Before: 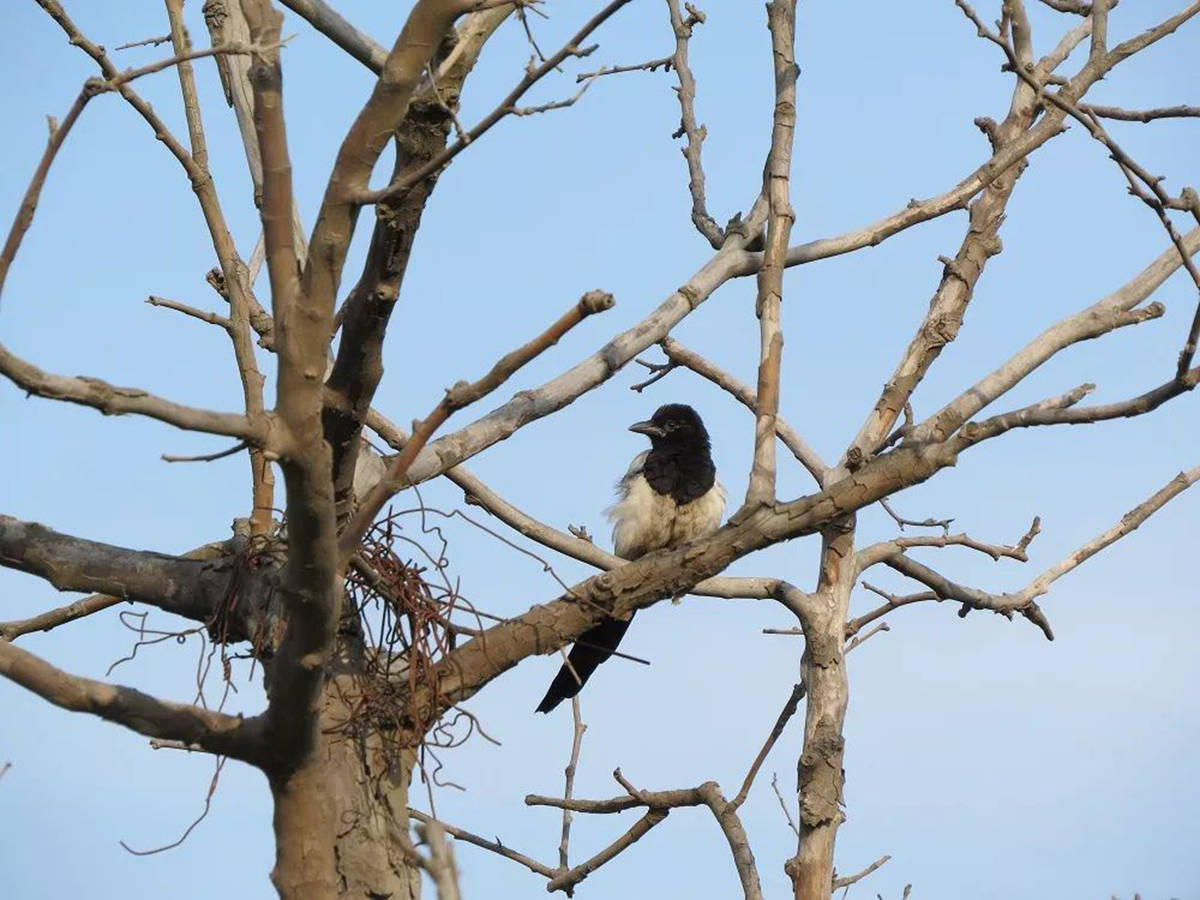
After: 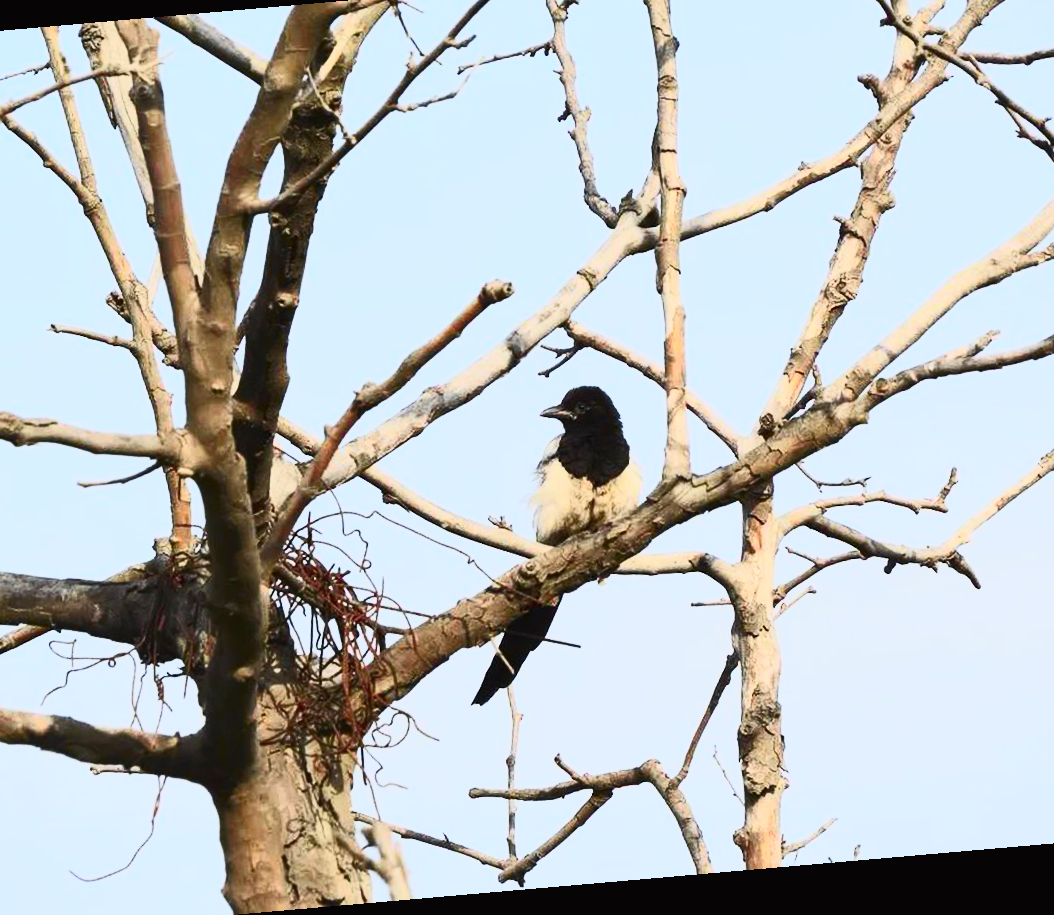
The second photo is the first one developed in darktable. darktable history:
contrast brightness saturation: contrast 0.62, brightness 0.34, saturation 0.14
tone curve: curves: ch0 [(0, 0.013) (0.036, 0.045) (0.274, 0.286) (0.566, 0.623) (0.794, 0.827) (1, 0.953)]; ch1 [(0, 0) (0.389, 0.403) (0.462, 0.48) (0.499, 0.5) (0.524, 0.527) (0.57, 0.599) (0.626, 0.65) (0.761, 0.781) (1, 1)]; ch2 [(0, 0) (0.464, 0.478) (0.5, 0.501) (0.533, 0.542) (0.599, 0.613) (0.704, 0.731) (1, 1)], color space Lab, independent channels, preserve colors none
rotate and perspective: rotation -4.98°, automatic cropping off
crop: left 9.807%, top 6.259%, right 7.334%, bottom 2.177%
